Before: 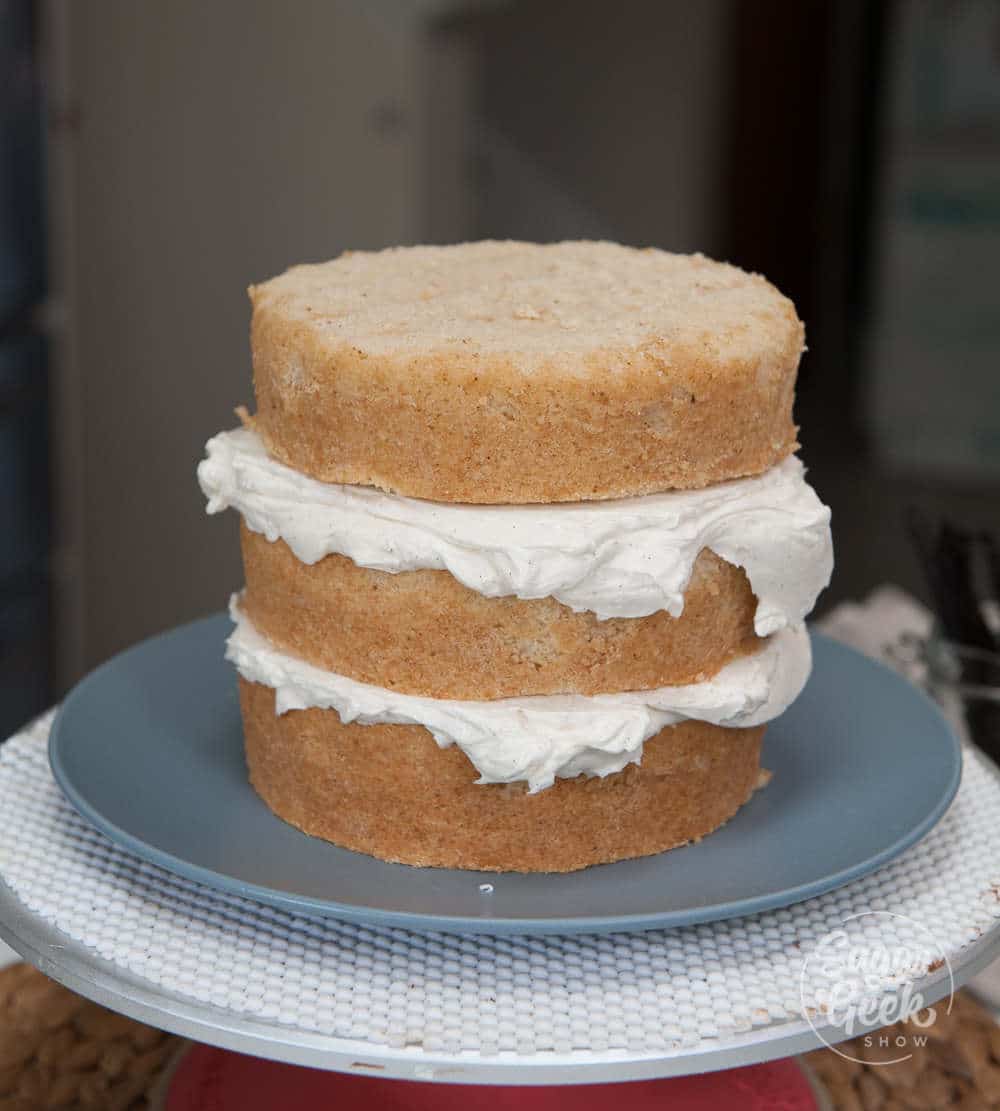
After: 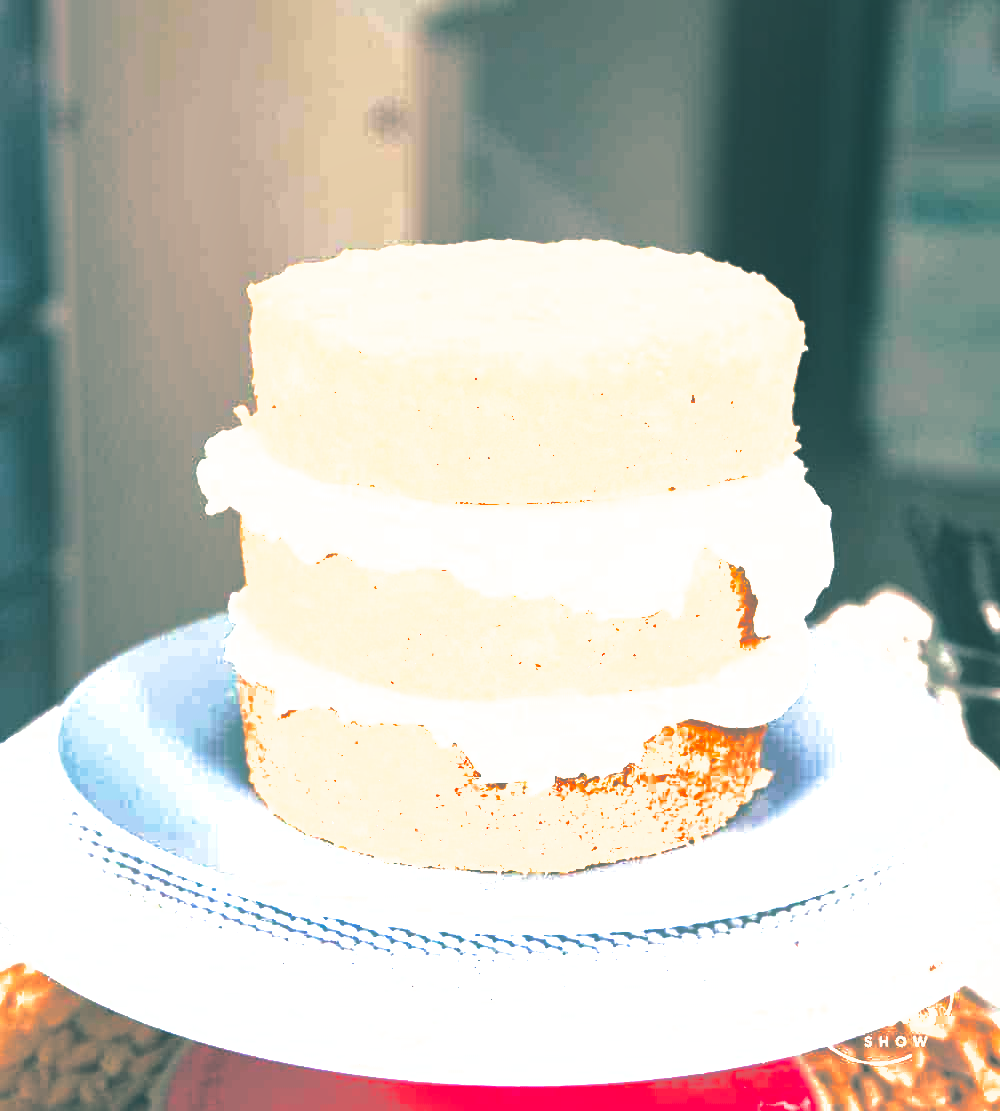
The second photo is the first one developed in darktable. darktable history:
exposure: exposure 3 EV, compensate highlight preservation false
shadows and highlights: on, module defaults
rgb curve: curves: ch0 [(0, 0.186) (0.314, 0.284) (0.775, 0.708) (1, 1)], compensate middle gray true, preserve colors none
split-toning: shadows › hue 186.43°, highlights › hue 49.29°, compress 30.29%
